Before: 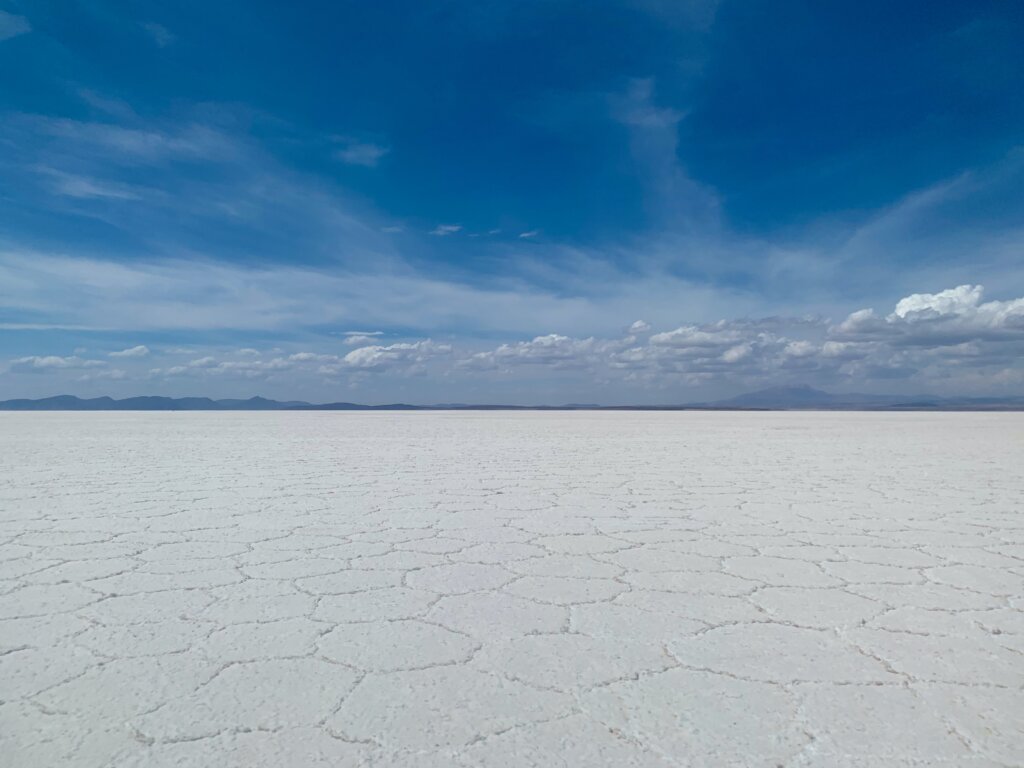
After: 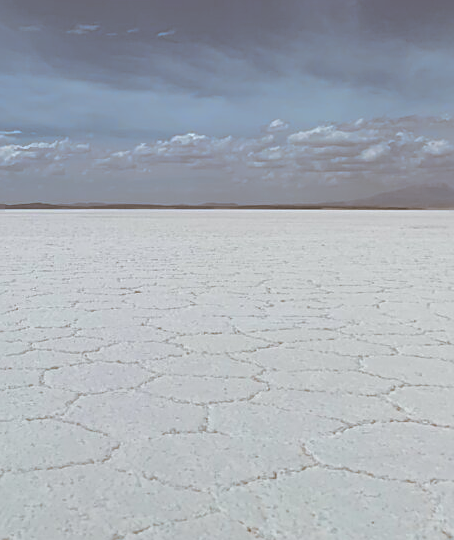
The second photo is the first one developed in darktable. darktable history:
sharpen: on, module defaults
crop: left 35.432%, top 26.233%, right 20.145%, bottom 3.432%
tone equalizer: -8 EV -0.55 EV
split-toning: shadows › hue 37.98°, highlights › hue 185.58°, balance -55.261
